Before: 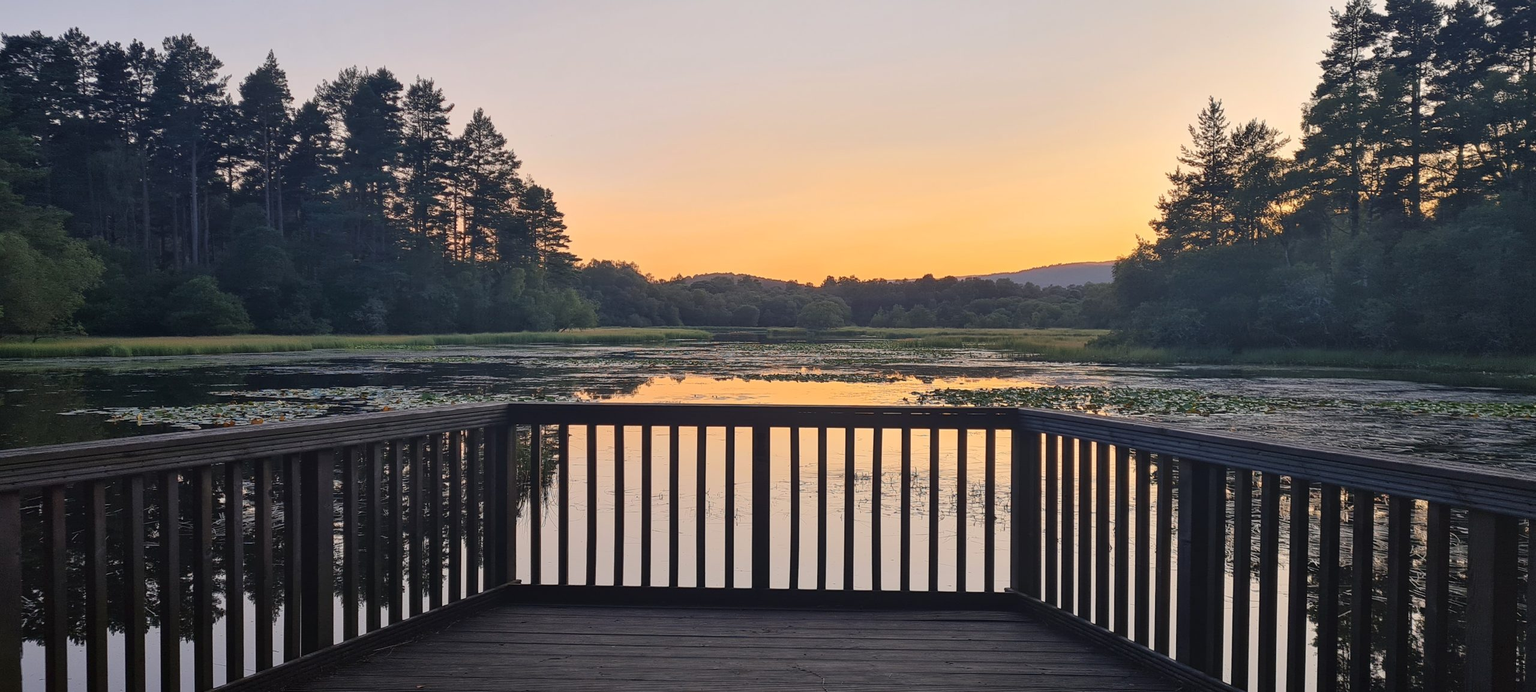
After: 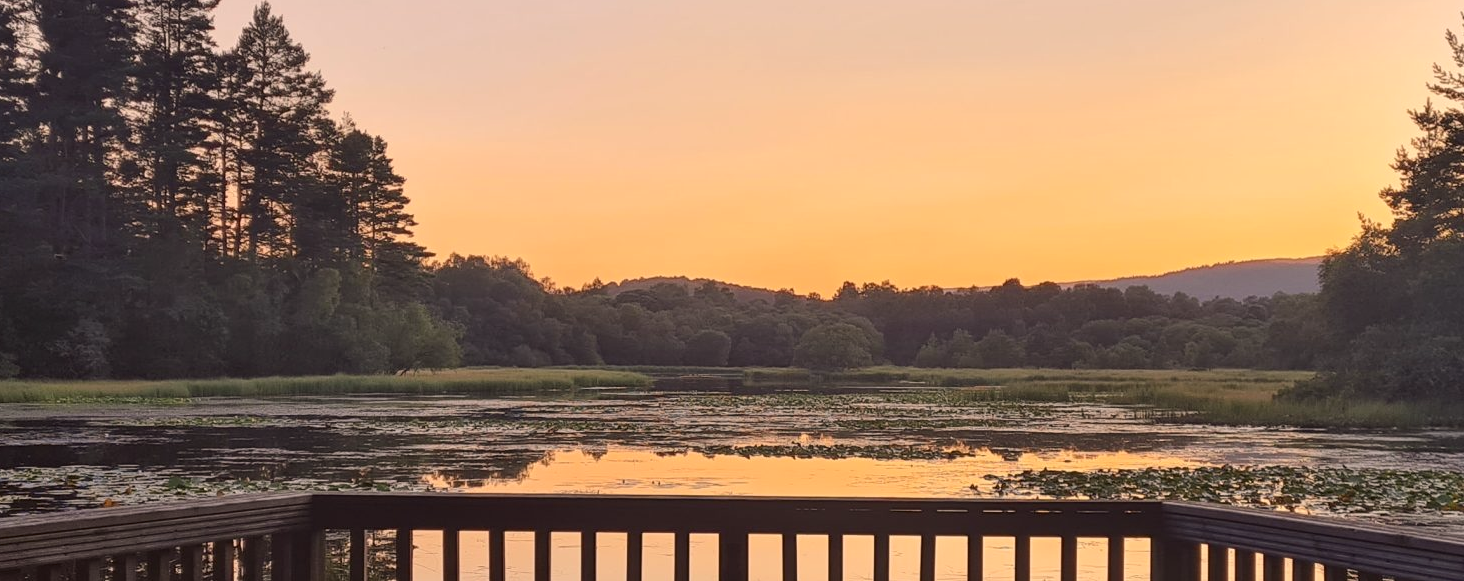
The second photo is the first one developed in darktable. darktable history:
color correction: highlights a* 6.27, highlights b* 8.19, shadows a* 5.94, shadows b* 7.23, saturation 0.9
crop: left 20.932%, top 15.471%, right 21.848%, bottom 34.081%
